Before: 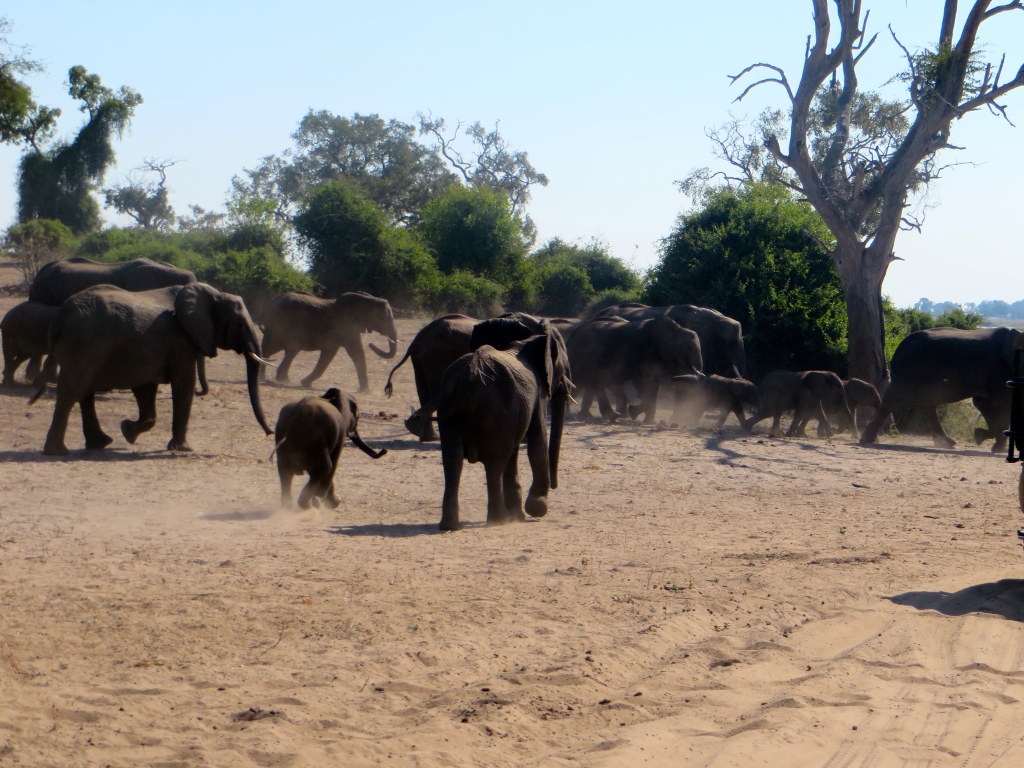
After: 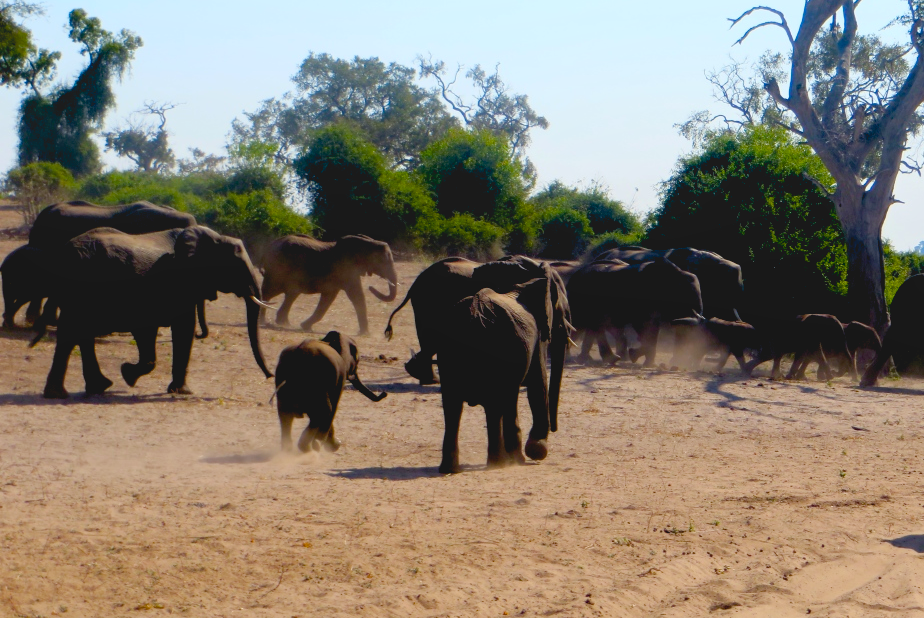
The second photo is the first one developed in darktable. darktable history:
local contrast: highlights 68%, shadows 68%, detail 82%, midtone range 0.325
color balance rgb: shadows lift › luminance -9.41%, highlights gain › luminance 17.6%, global offset › luminance -1.45%, perceptual saturation grading › highlights -17.77%, perceptual saturation grading › mid-tones 33.1%, perceptual saturation grading › shadows 50.52%, global vibrance 24.22%
crop: top 7.49%, right 9.717%, bottom 11.943%
exposure: compensate highlight preservation false
